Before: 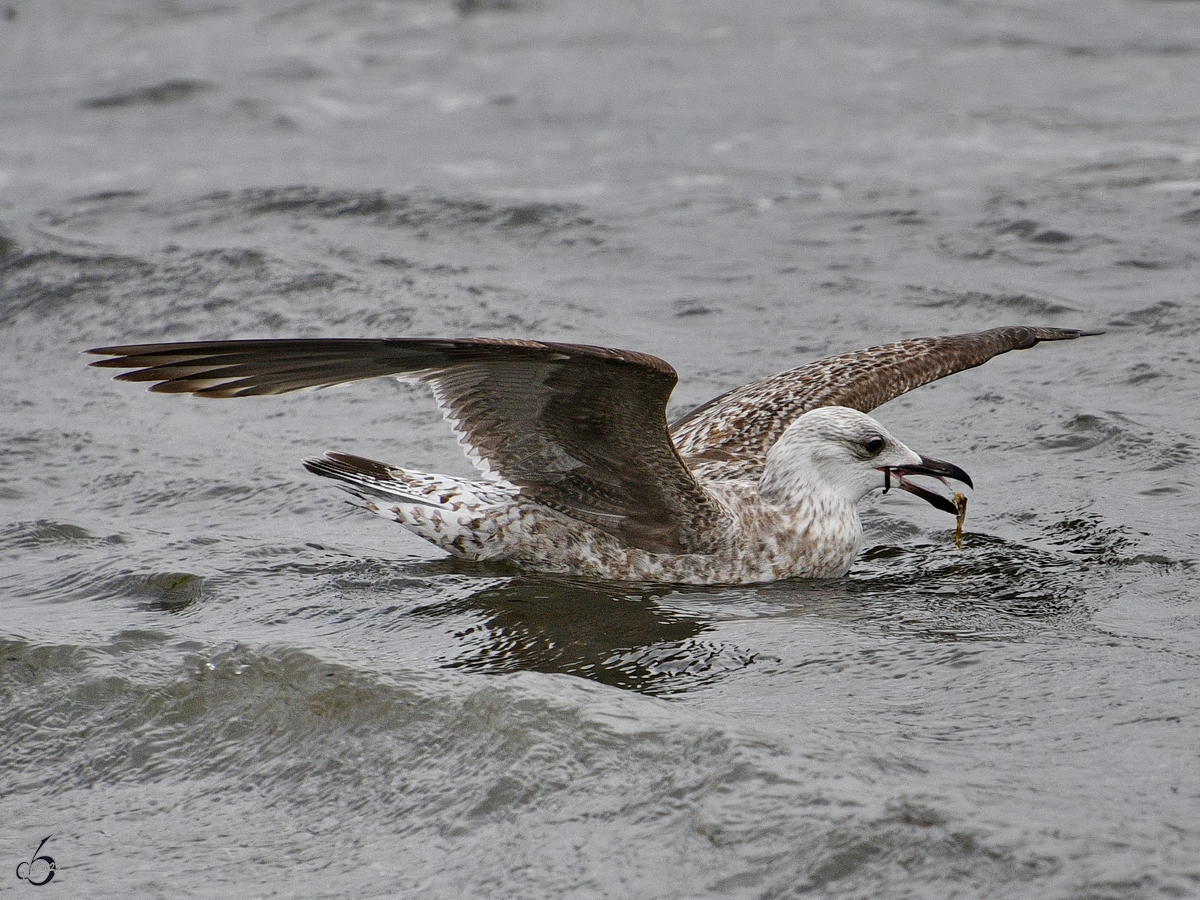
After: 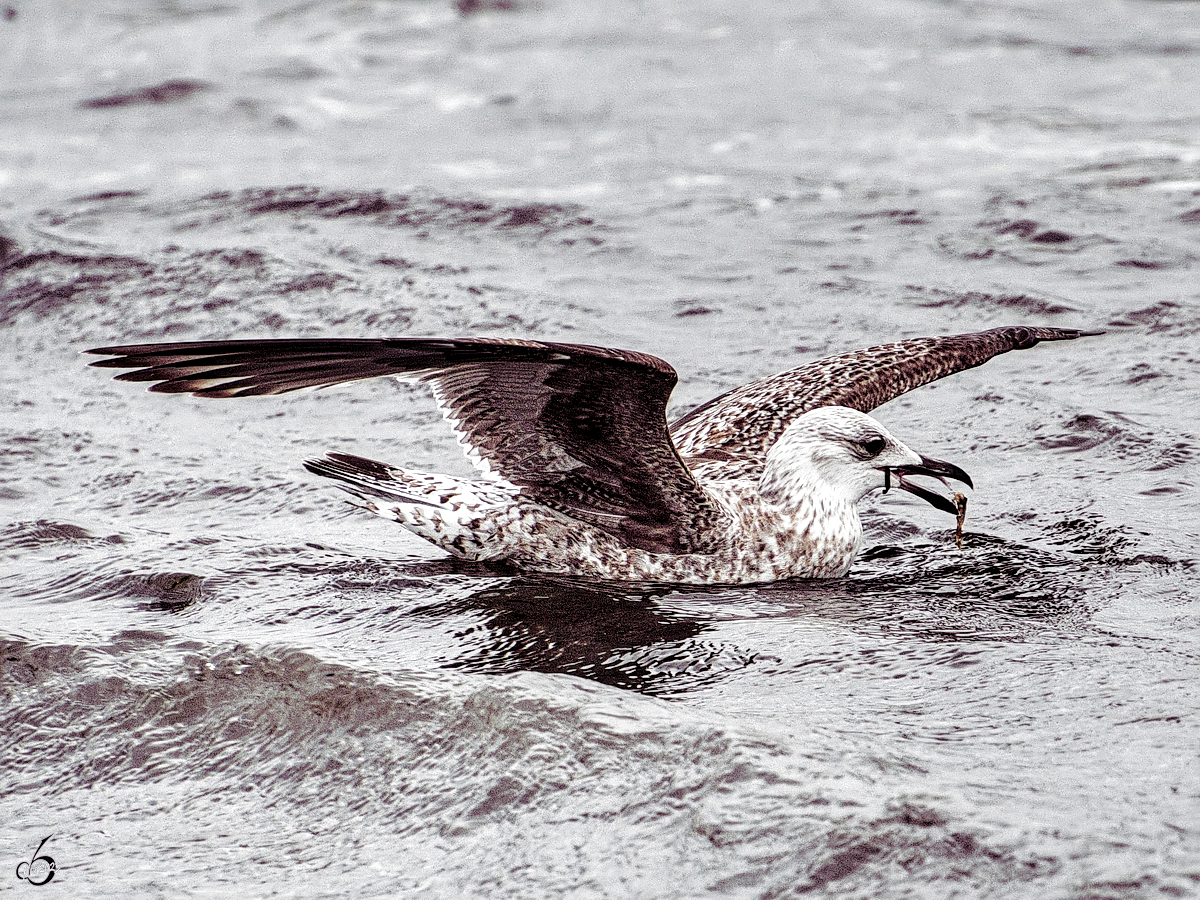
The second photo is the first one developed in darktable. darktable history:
sharpen: radius 2.529, amount 0.323
base curve: curves: ch0 [(0, 0) (0.028, 0.03) (0.121, 0.232) (0.46, 0.748) (0.859, 0.968) (1, 1)], preserve colors none
split-toning: shadows › hue 316.8°, shadows › saturation 0.47, highlights › hue 201.6°, highlights › saturation 0, balance -41.97, compress 28.01%
local contrast: highlights 65%, shadows 54%, detail 169%, midtone range 0.514
